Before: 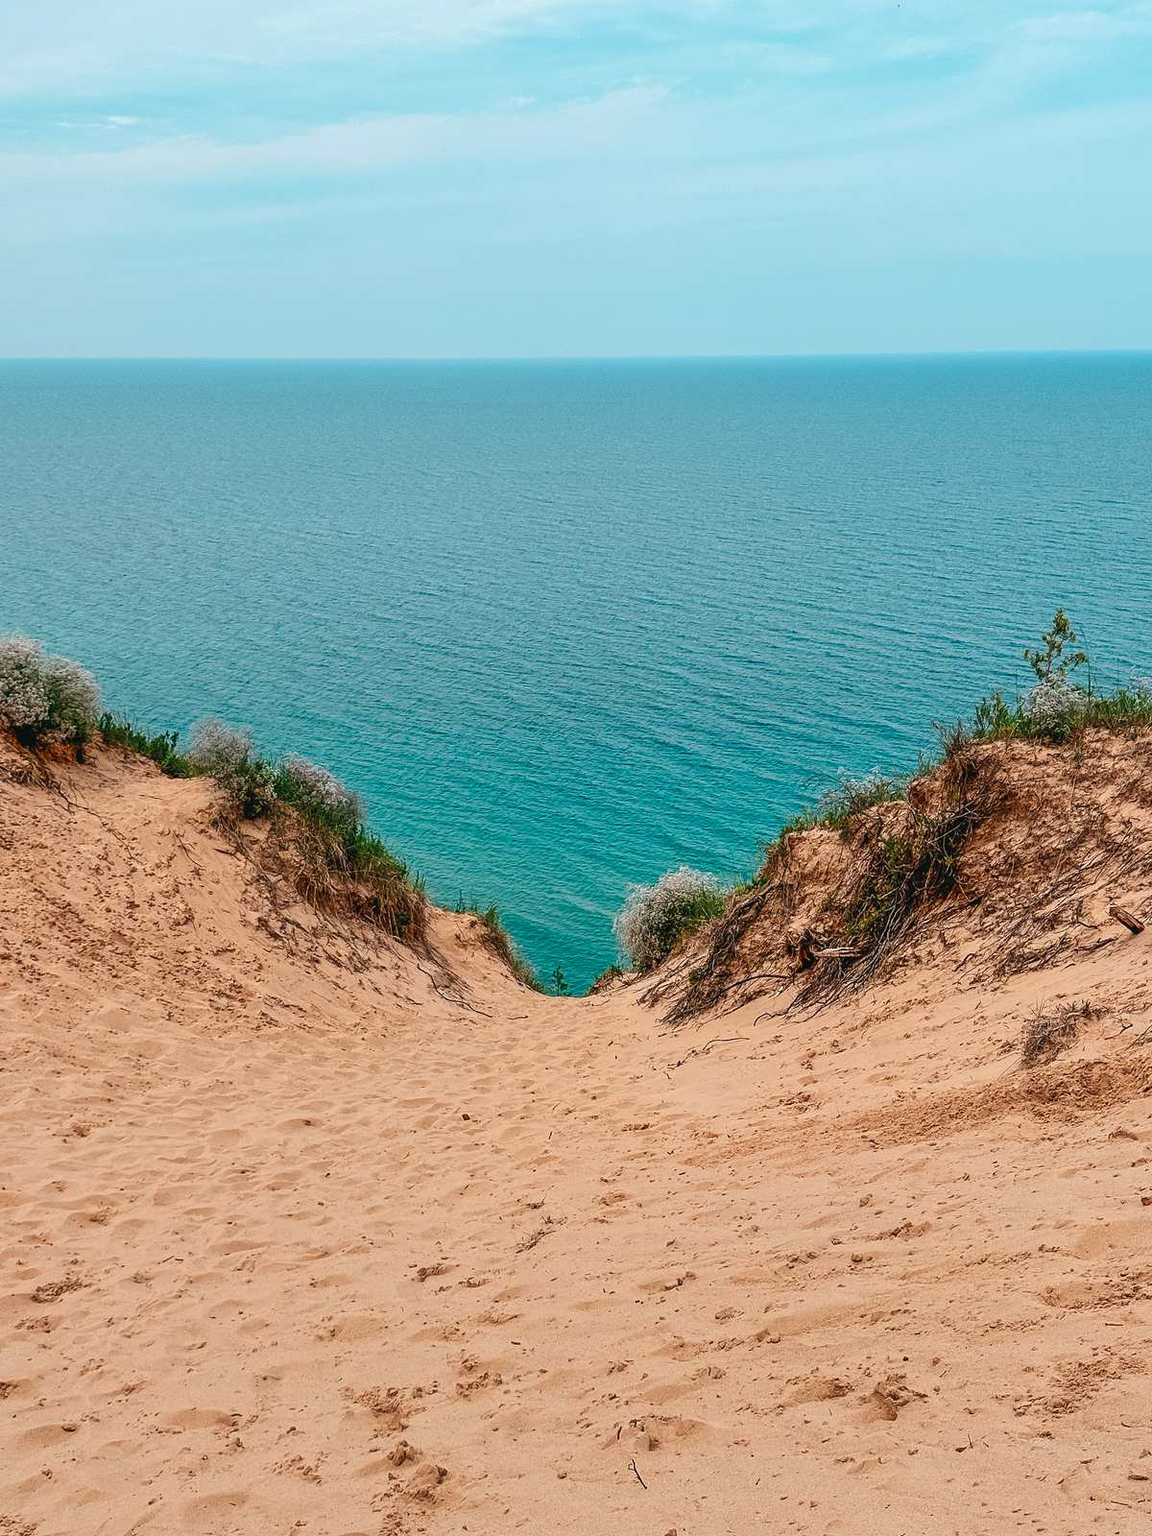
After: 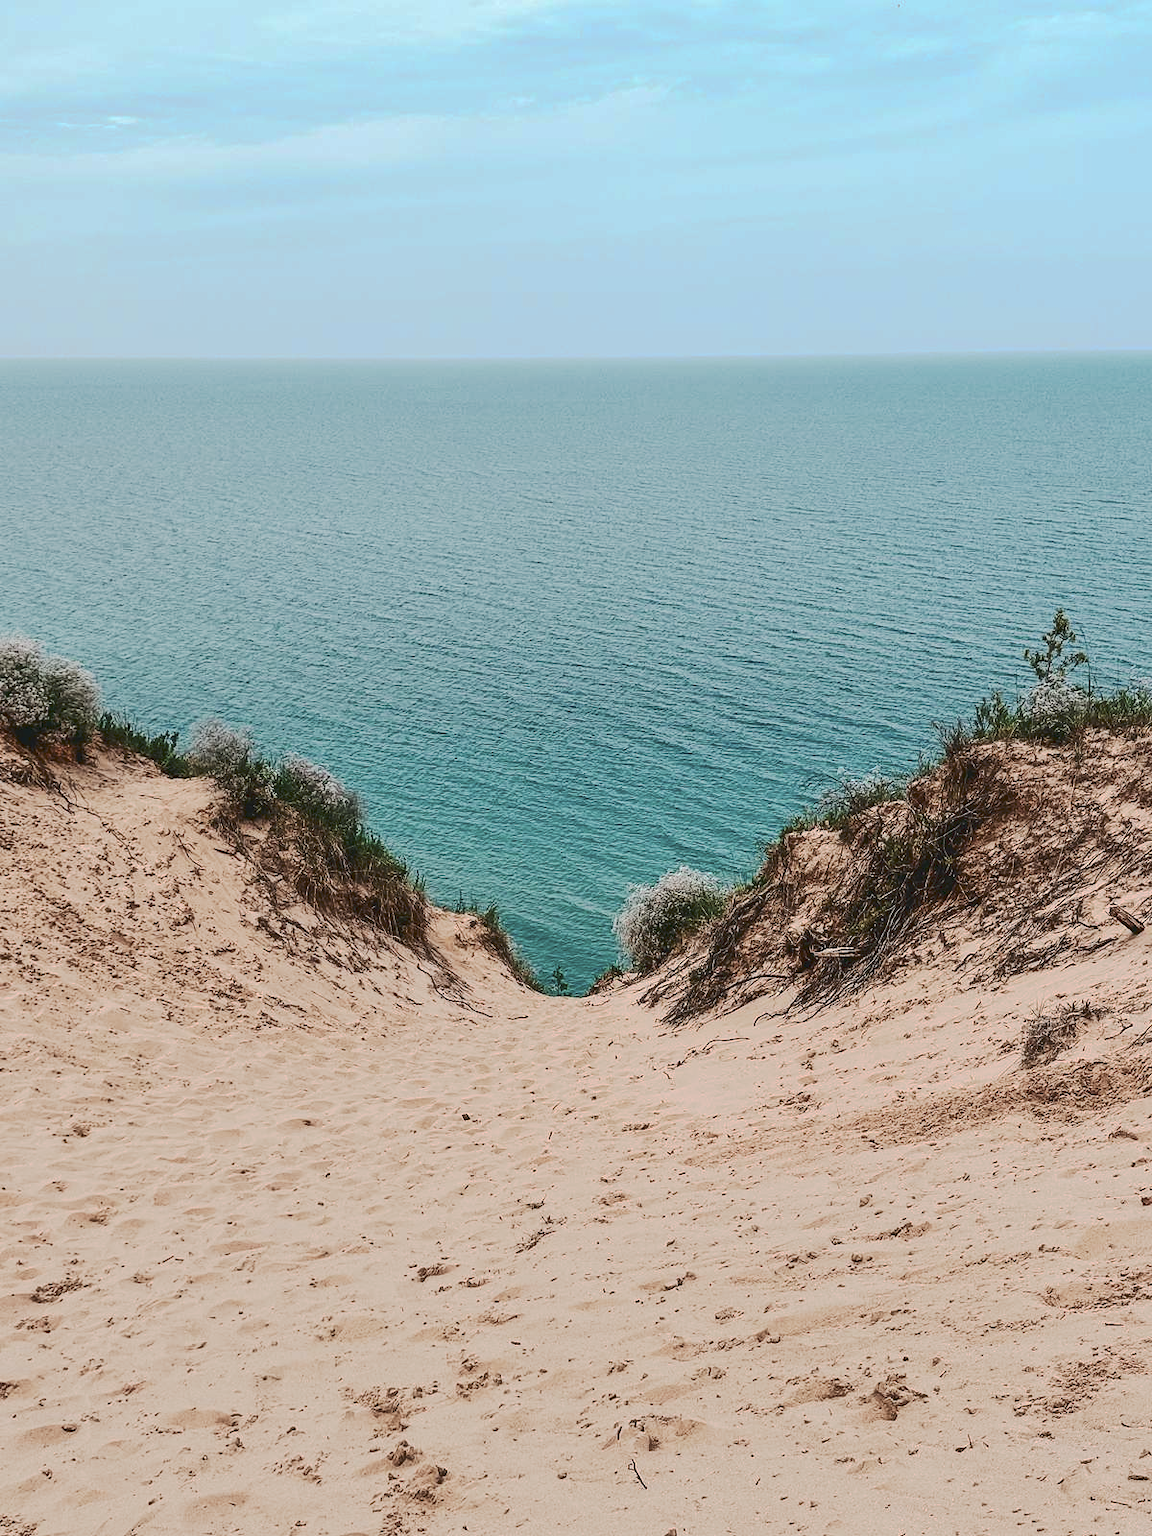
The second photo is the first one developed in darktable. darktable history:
tone curve: curves: ch0 [(0, 0) (0.003, 0.08) (0.011, 0.088) (0.025, 0.104) (0.044, 0.122) (0.069, 0.141) (0.1, 0.161) (0.136, 0.181) (0.177, 0.209) (0.224, 0.246) (0.277, 0.293) (0.335, 0.343) (0.399, 0.399) (0.468, 0.464) (0.543, 0.54) (0.623, 0.616) (0.709, 0.694) (0.801, 0.757) (0.898, 0.821) (1, 1)], preserve colors none
contrast brightness saturation: contrast 0.25, saturation -0.31
